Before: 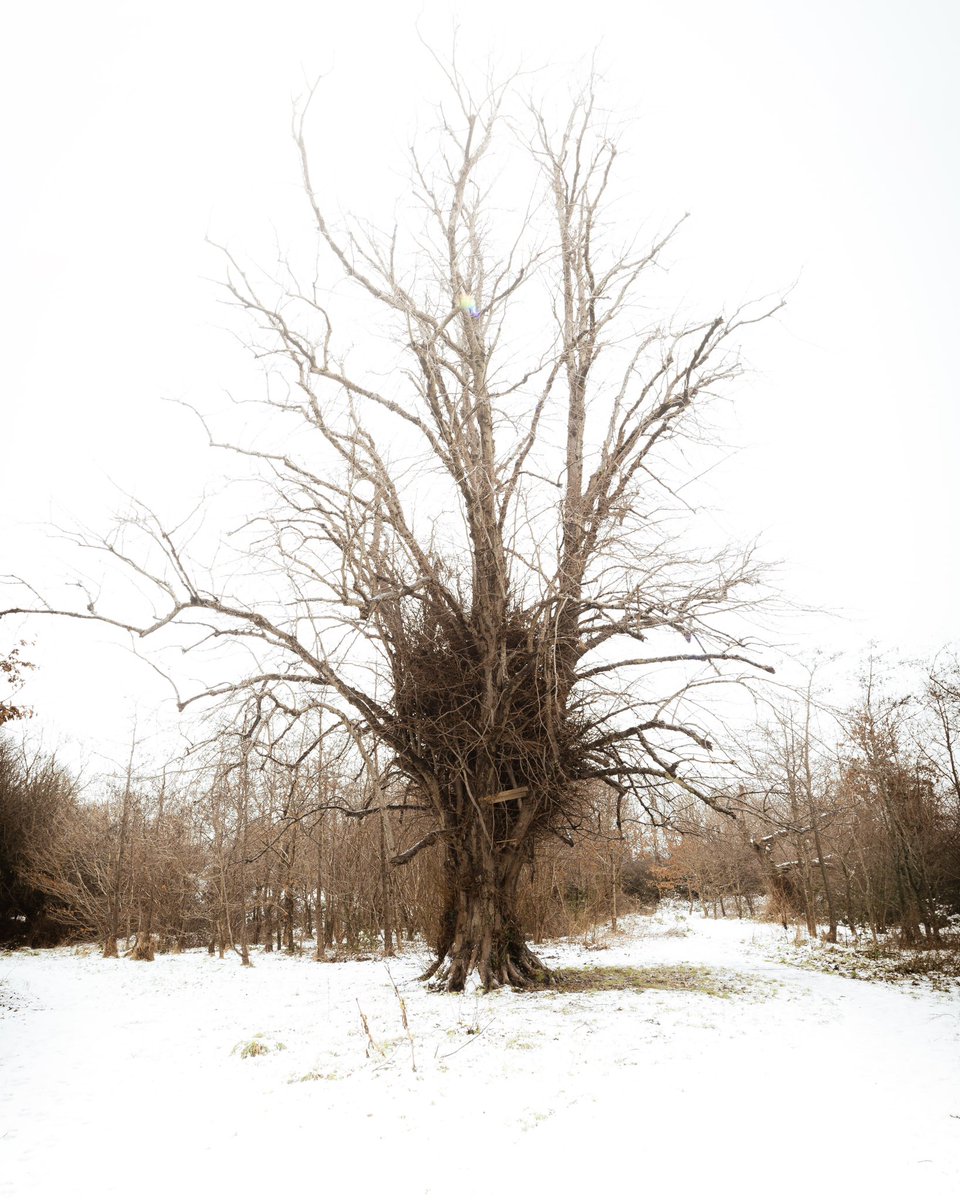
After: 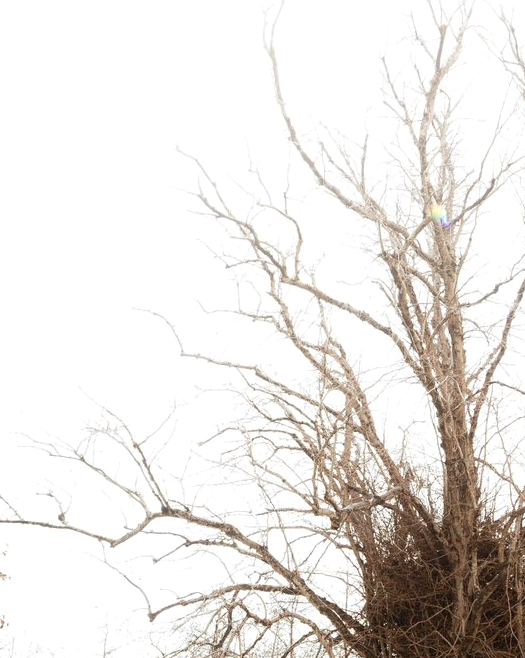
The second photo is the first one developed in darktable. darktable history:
levels: levels [0, 0.492, 0.984]
crop and rotate: left 3.047%, top 7.509%, right 42.236%, bottom 37.598%
